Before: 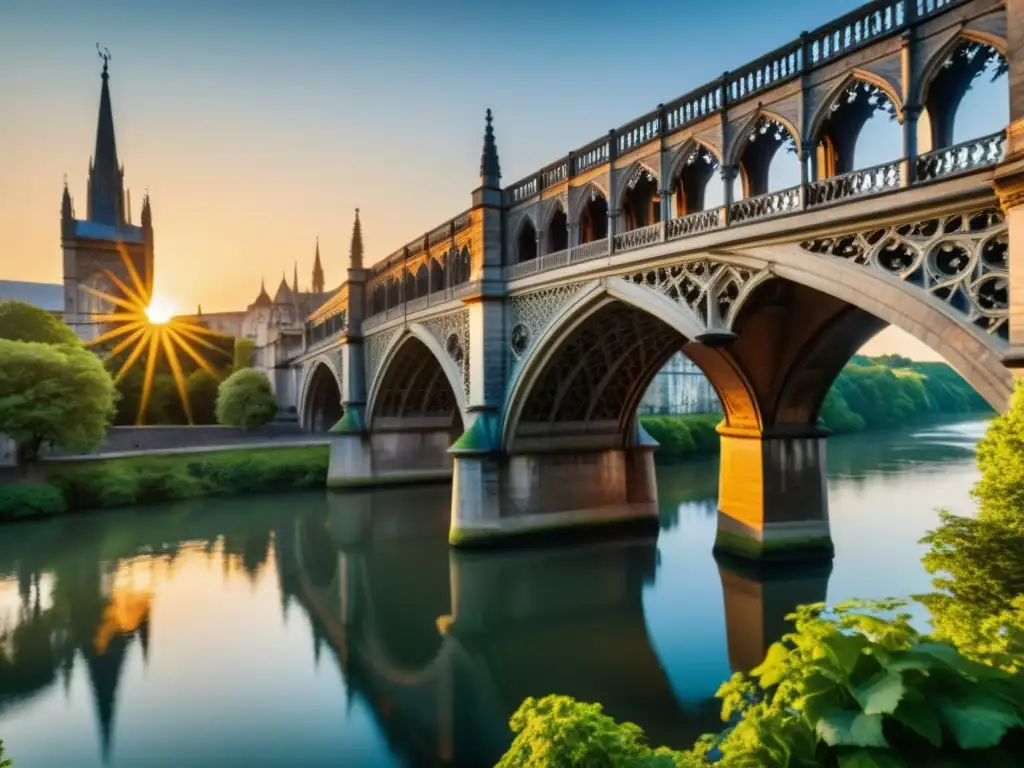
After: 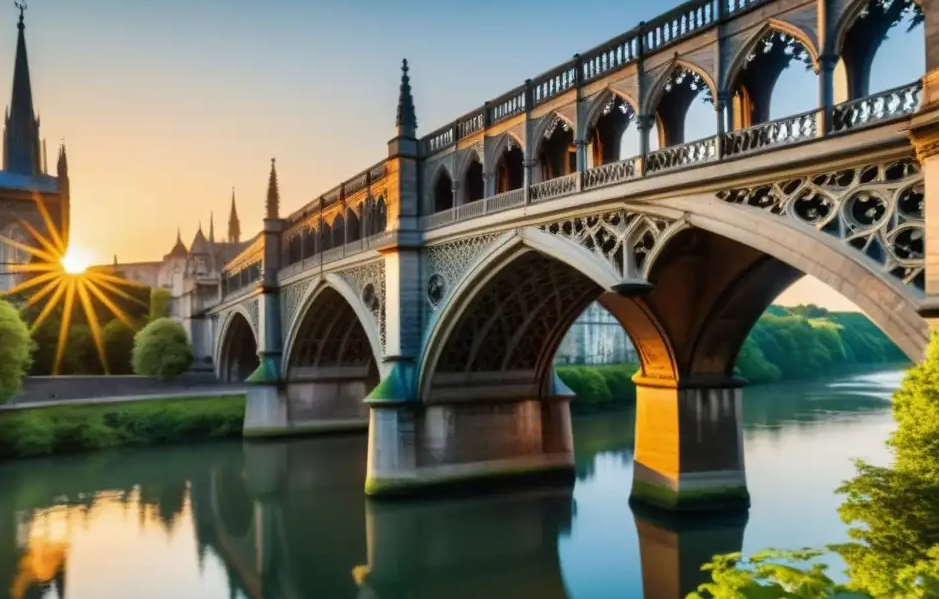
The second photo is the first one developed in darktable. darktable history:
crop: left 8.24%, top 6.529%, bottom 15.375%
